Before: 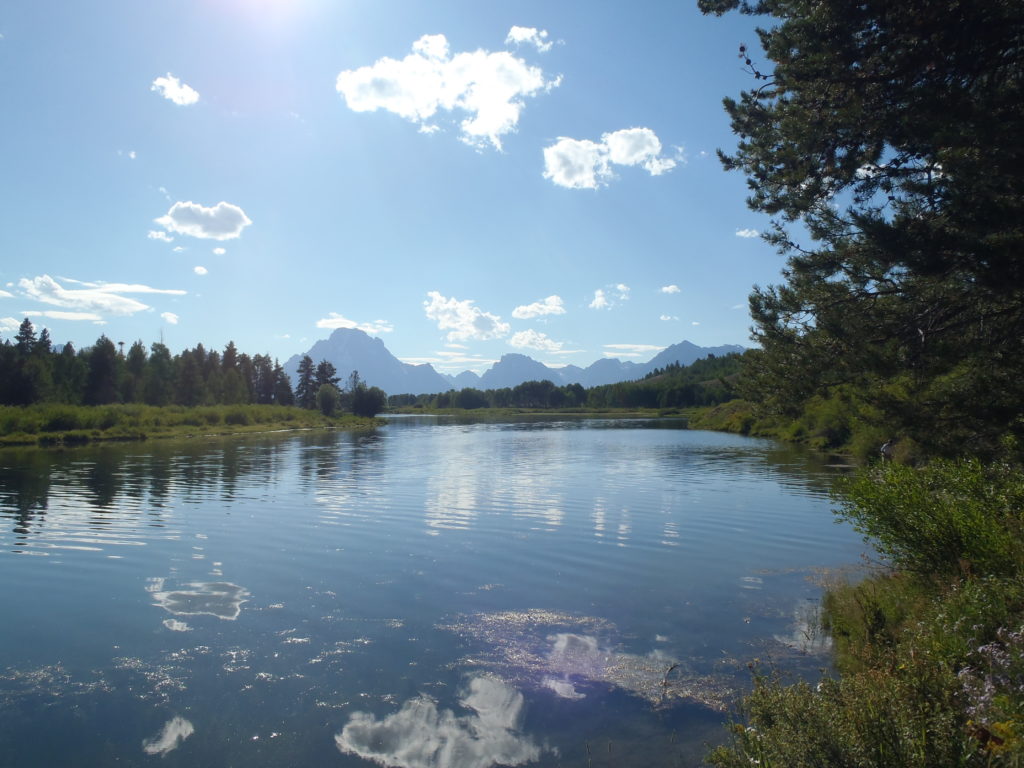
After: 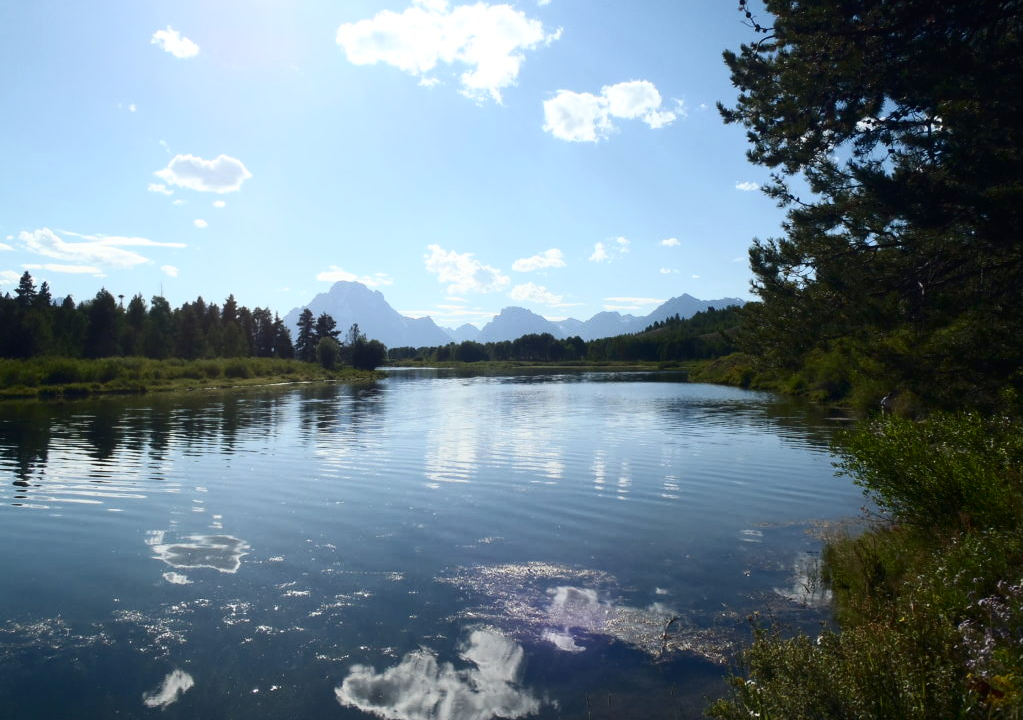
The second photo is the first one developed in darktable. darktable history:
crop and rotate: top 6.247%
contrast brightness saturation: contrast 0.29
